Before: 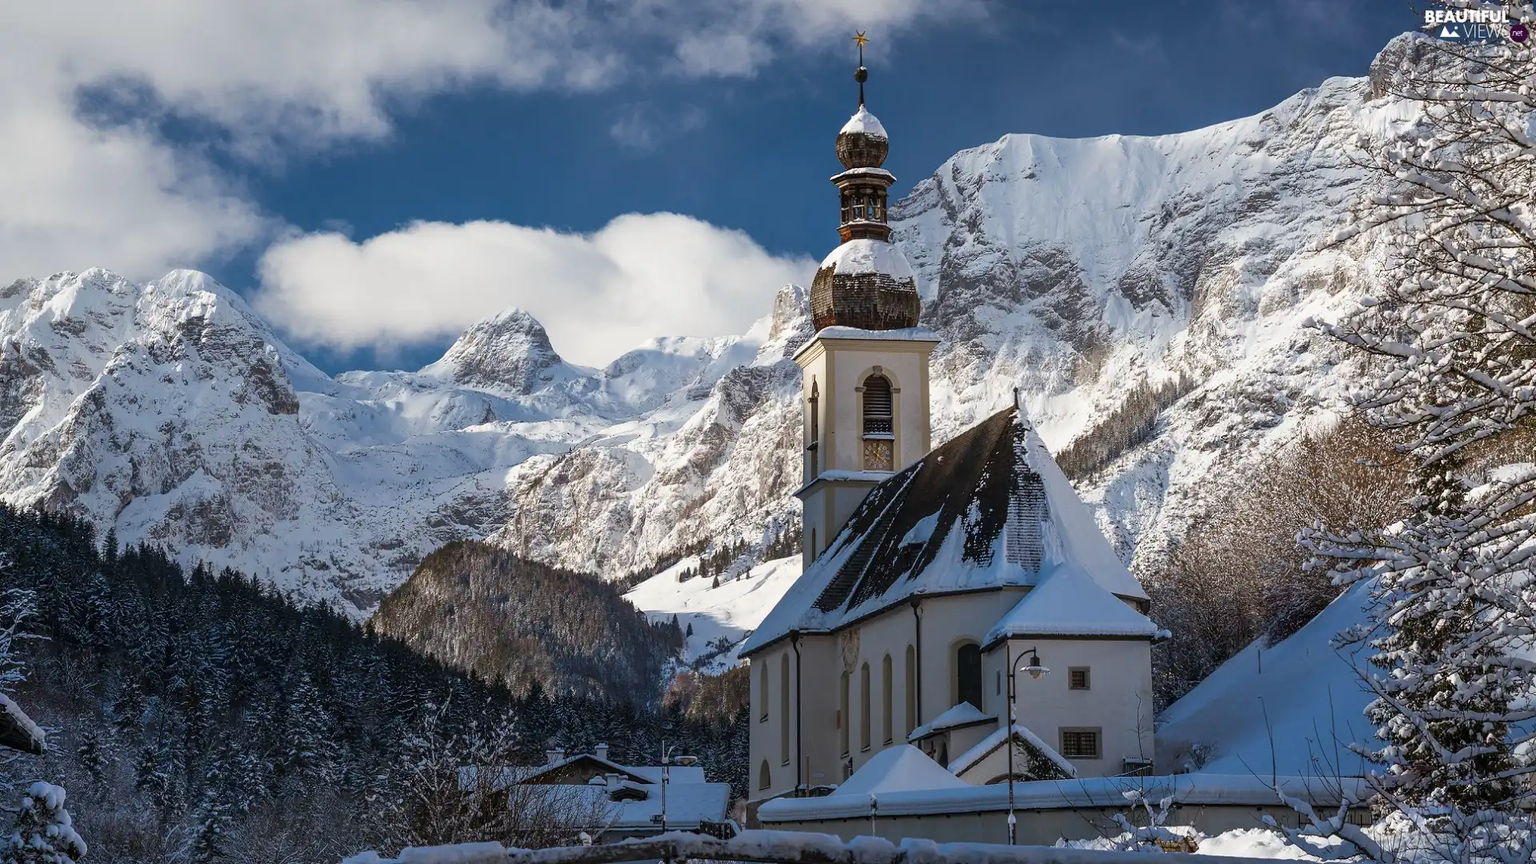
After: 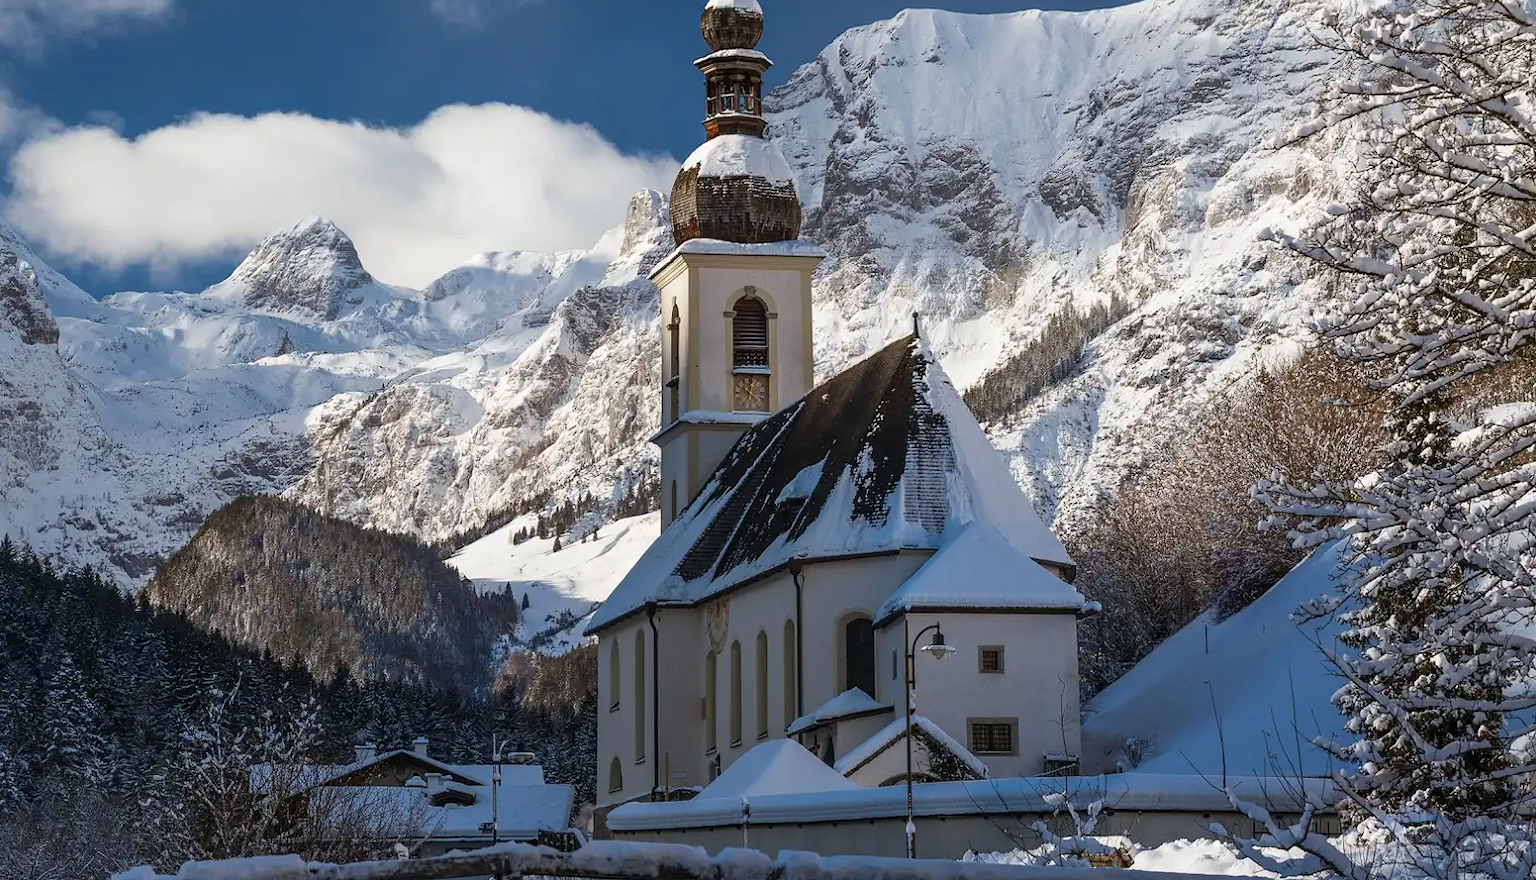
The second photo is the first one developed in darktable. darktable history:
crop: left 16.29%, top 14.675%
